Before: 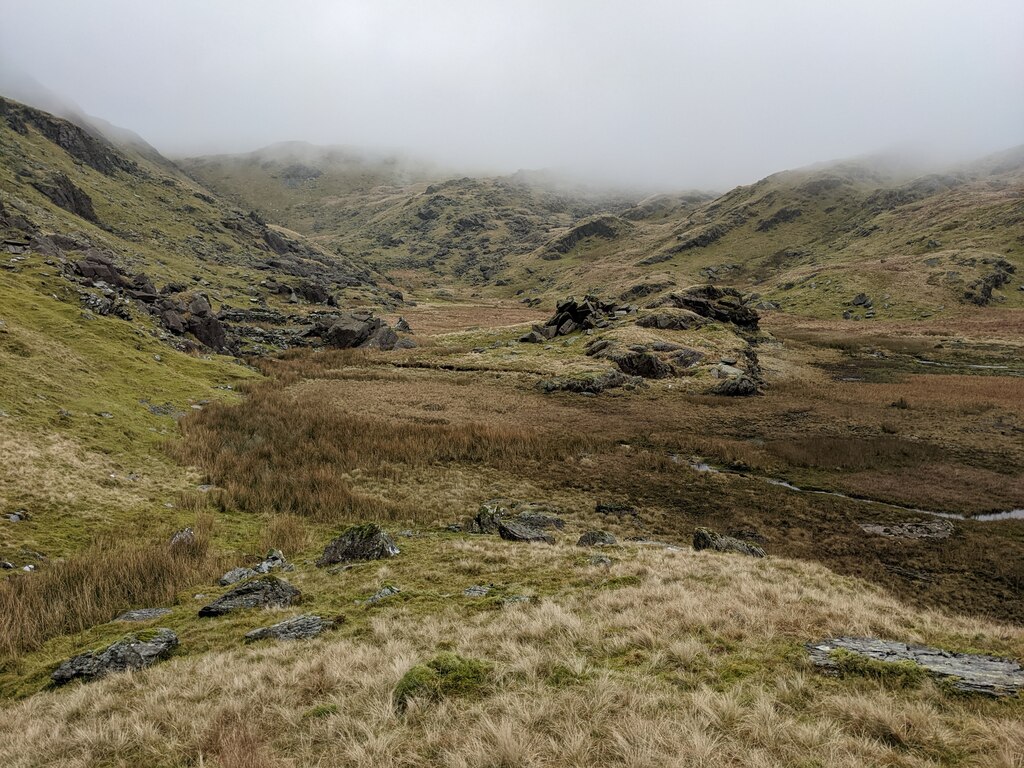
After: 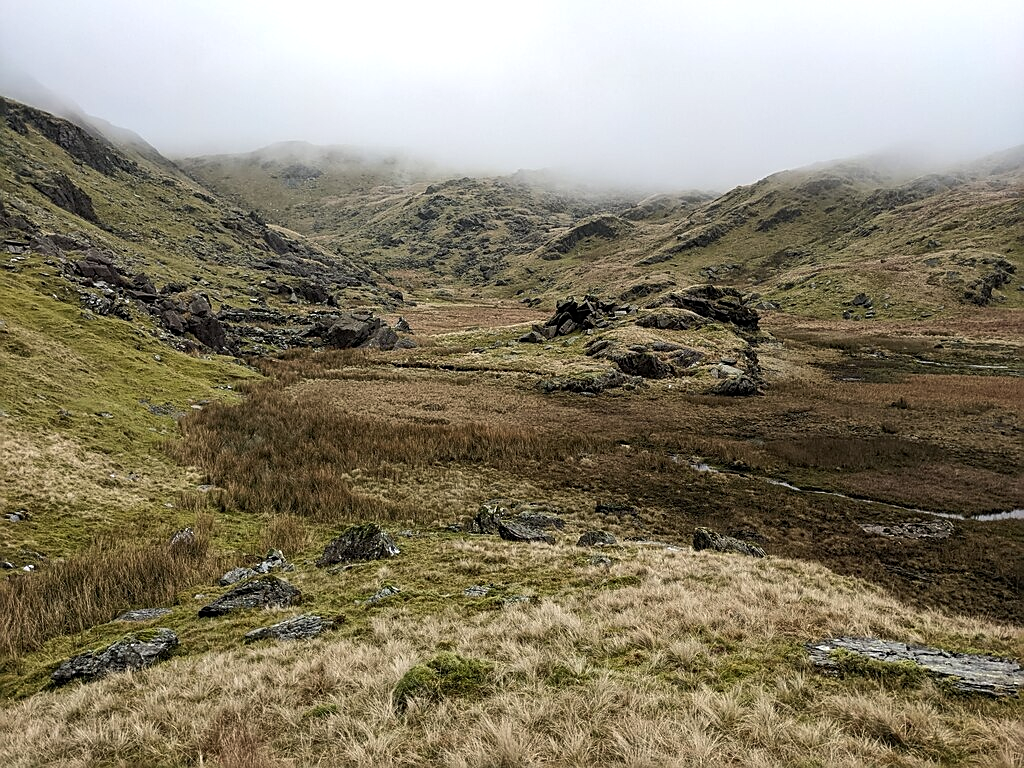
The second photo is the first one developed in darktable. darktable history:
sharpen: on, module defaults
tone equalizer: -8 EV -0.385 EV, -7 EV -0.395 EV, -6 EV -0.299 EV, -5 EV -0.24 EV, -3 EV 0.204 EV, -2 EV 0.308 EV, -1 EV 0.402 EV, +0 EV 0.438 EV, edges refinement/feathering 500, mask exposure compensation -1.57 EV, preserve details no
color correction: highlights a* 0.056, highlights b* -0.387
